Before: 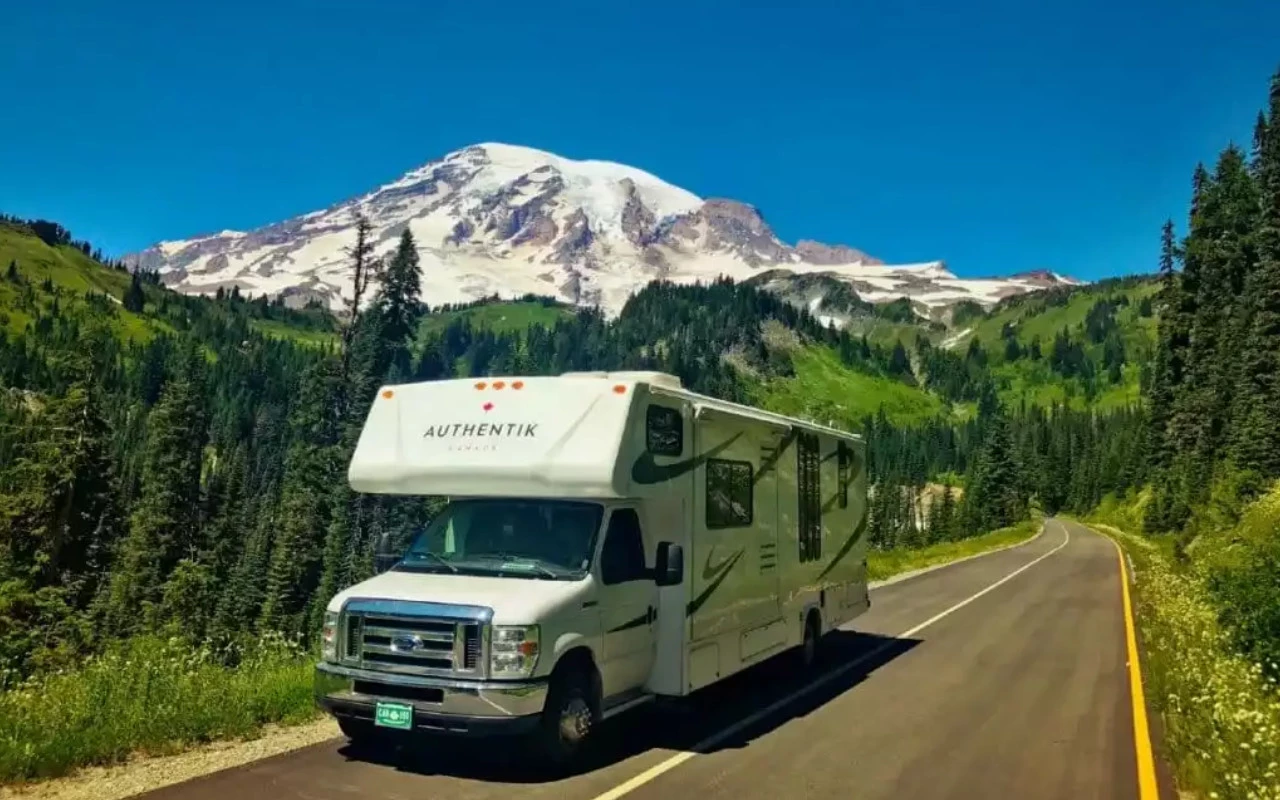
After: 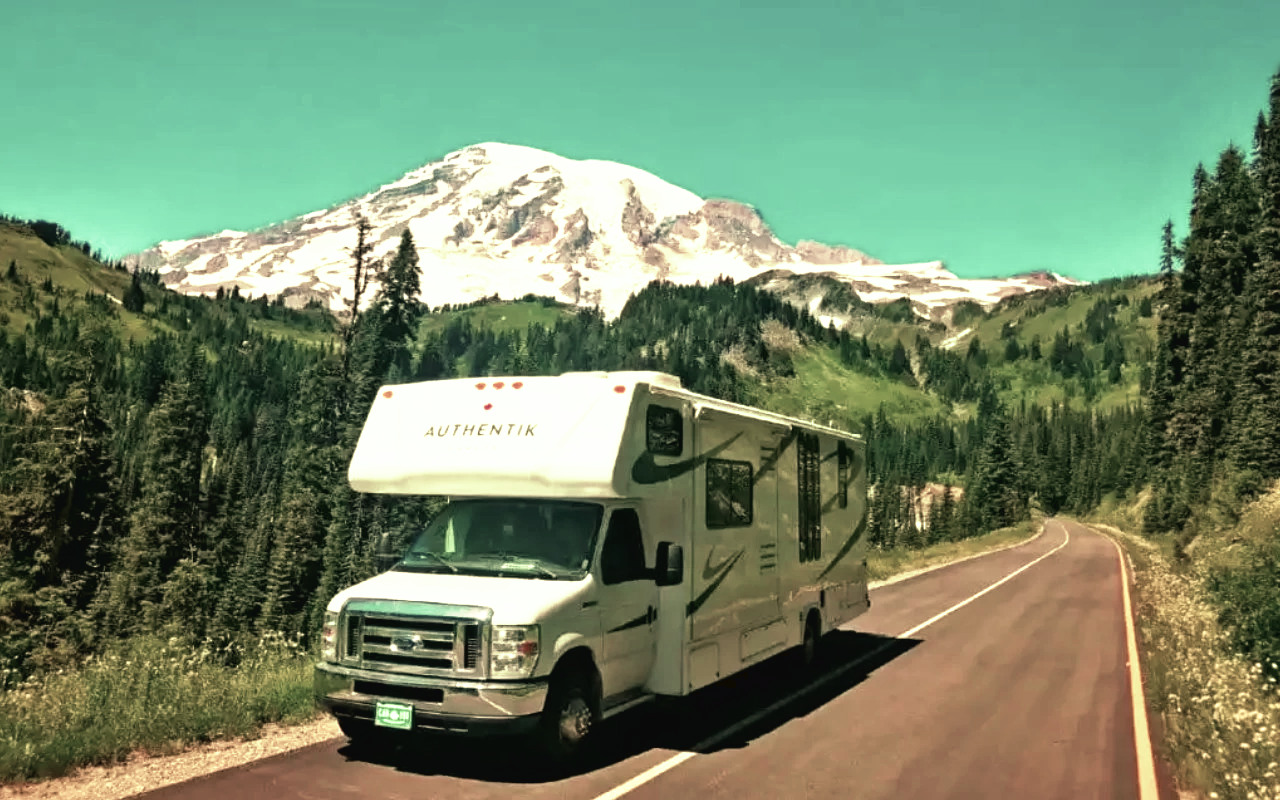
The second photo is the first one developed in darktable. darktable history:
tone curve: curves: ch0 [(0, 0) (0.003, 0.028) (0.011, 0.028) (0.025, 0.026) (0.044, 0.036) (0.069, 0.06) (0.1, 0.101) (0.136, 0.15) (0.177, 0.203) (0.224, 0.271) (0.277, 0.345) (0.335, 0.422) (0.399, 0.515) (0.468, 0.611) (0.543, 0.716) (0.623, 0.826) (0.709, 0.942) (0.801, 0.992) (0.898, 1) (1, 1)], preserve colors none
color look up table: target L [95.82, 95.82, 80.04, 80.97, 76.86, 70.2, 71.94, 69.07, 70.41, 63.31, 56.94, 42.39, 45.02, 18.05, 200.02, 95.82, 66.98, 66.4, 48.17, 47.55, 54.87, 52.84, 25.85, 39.15, 34.45, 26.52, 12.58, 95.69, 63.21, 72.73, 67.18, 38.77, 44.73, 57.88, 48.85, 47.14, 34.87, 37.48, 27.36, 32.55, 21.57, 9.333, 95.69, 80.43, 84.41, 83.13, 64.18, 63.37, 39.04], target a [-41.29, -41.29, -18.93, -12.49, -20.27, -33.35, -10.26, -33.67, -27.74, -11.05, -27.77, -10.18, -21.79, -11.55, 0, -41.29, 4.918, 7.031, 30.4, 28.37, 24.57, 12.14, 39.73, 32.23, 13.89, 40.09, 26.73, -42.9, 16.65, -7.911, 7.884, 38.32, 34.22, -21.99, -2.448, -16.91, -0.59, 18.83, 19.9, 38.14, -0.693, -3.428, -42.9, -14.24, -7.104, -5.207, -26.96, -25.35, -16.8], target b [24.39, 24.39, 26.66, 21.33, 5.689, 34.97, 35.32, 31.41, 18.04, 23.14, 30.82, 21.45, 19.73, 11.97, 0, 24.39, 25.34, 20.12, 9.308, 24.05, 13.14, 26.04, 23.02, 21.19, 17.3, 19.25, 13.63, 28.08, 2.304, 9.9, 10.16, -7.247, -5.74, 5.244, 3.977, -2.016, 9.317, -6.177, -16, 0.431, -16.57, -3.571, 28.08, -2.905, 3.79, 12.57, 14.14, 8.581, 6.91], num patches 49
